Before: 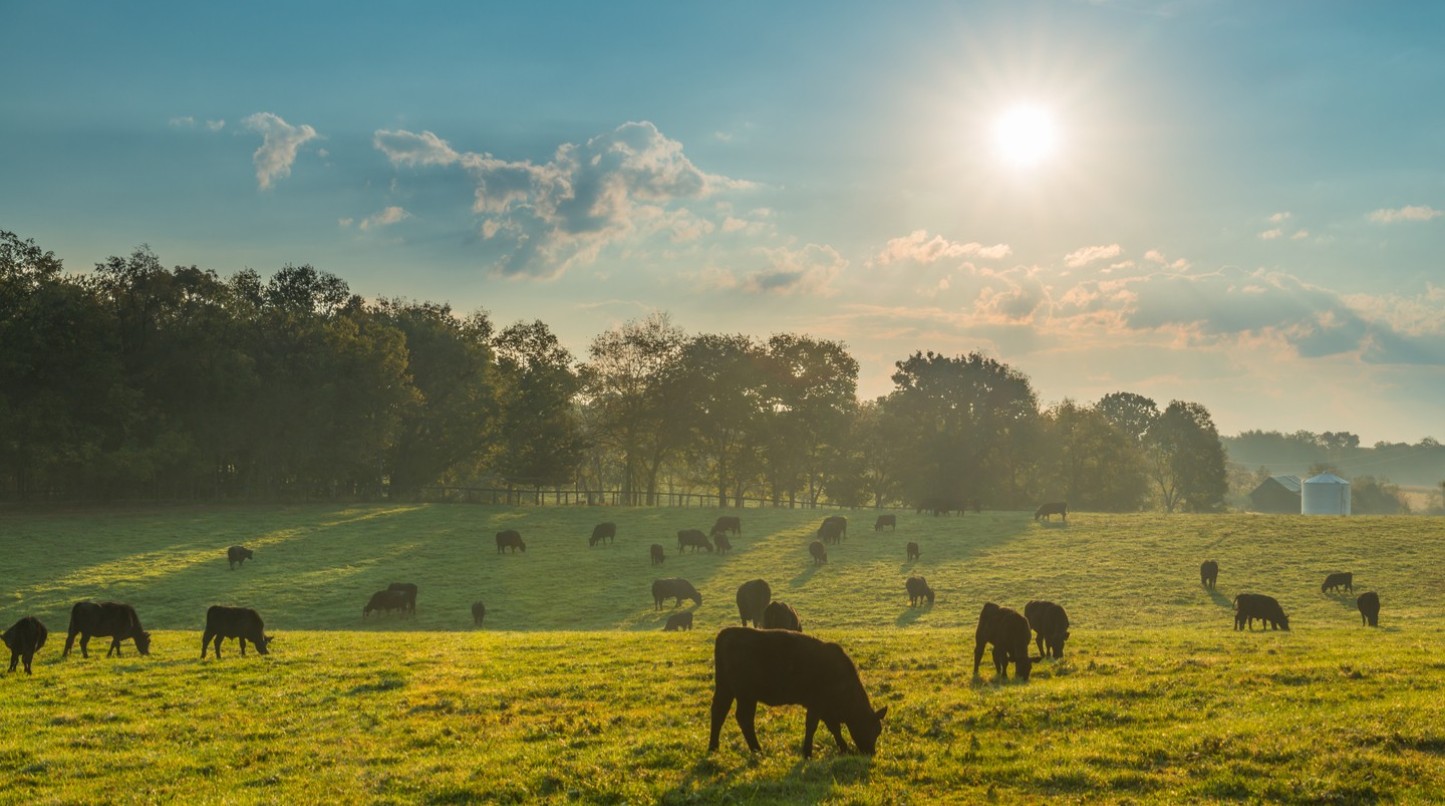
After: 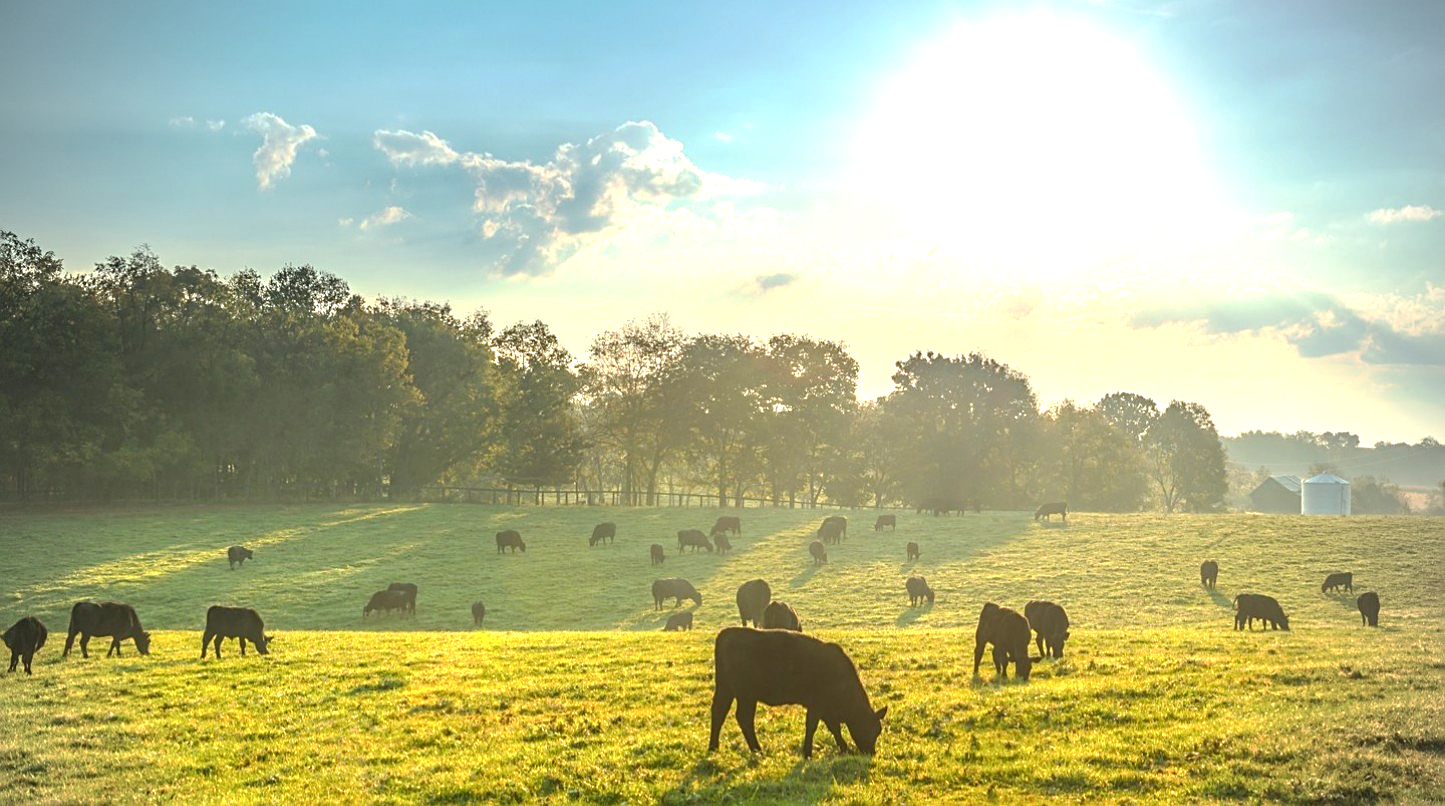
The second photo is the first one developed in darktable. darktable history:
sharpen: on, module defaults
base curve: curves: ch0 [(0, 0) (0.235, 0.266) (0.503, 0.496) (0.786, 0.72) (1, 1)], preserve colors none
vignetting: fall-off radius 44.95%, center (-0.035, 0.145)
exposure: exposure 1.216 EV, compensate highlight preservation false
